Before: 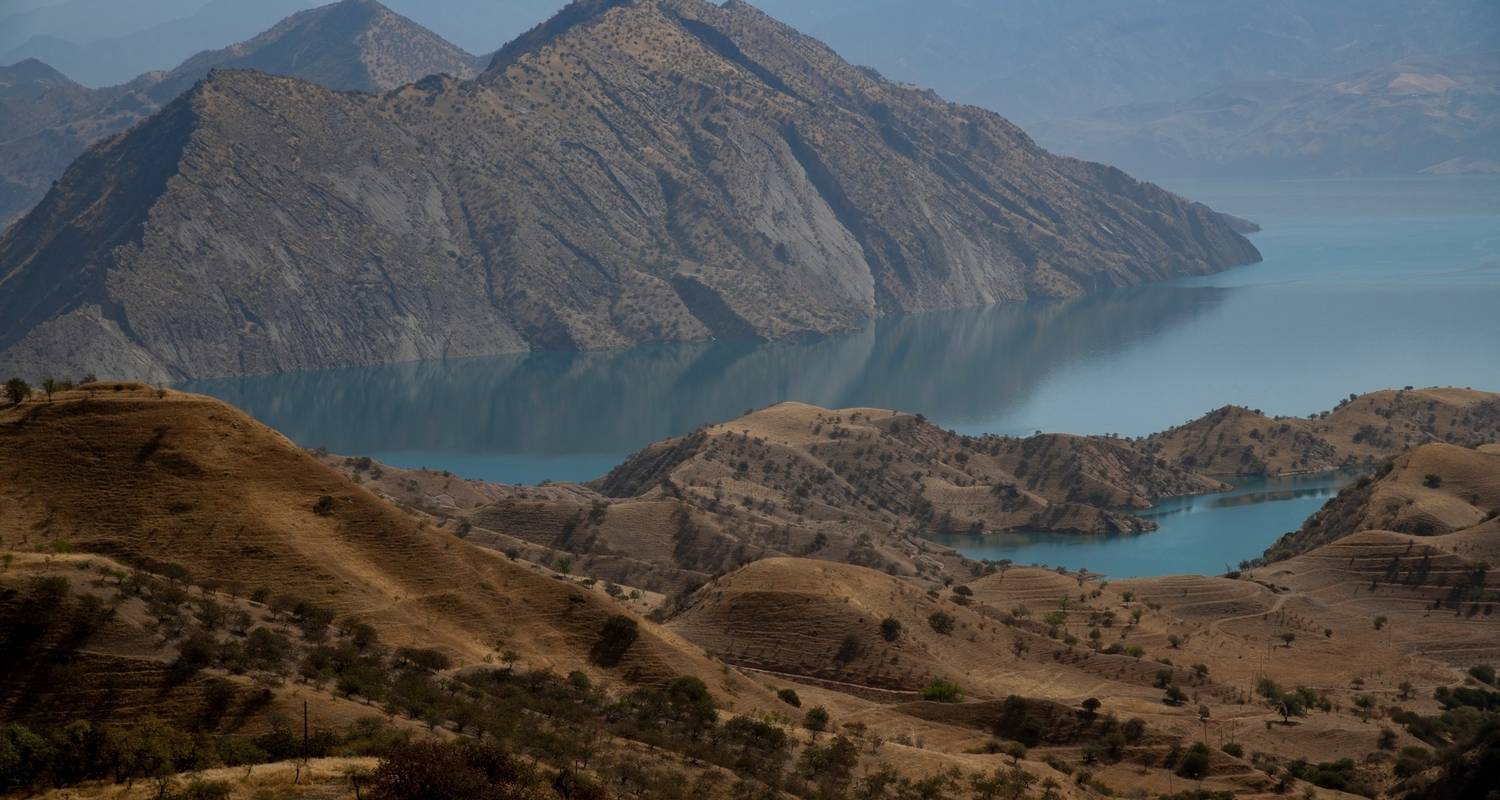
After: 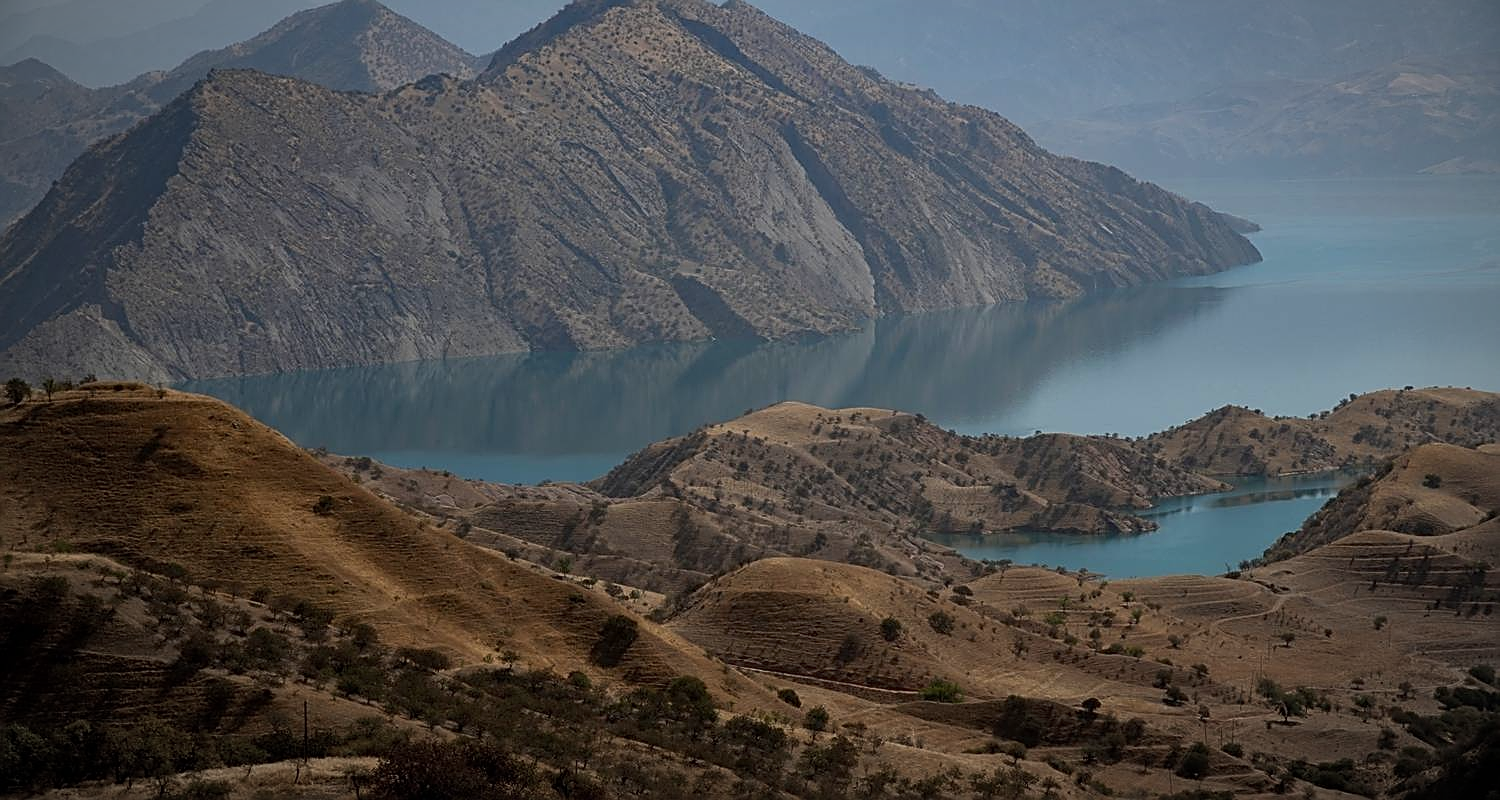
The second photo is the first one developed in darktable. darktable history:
contrast brightness saturation: saturation -0.062
vignetting: fall-off radius 70.09%, center (0.035, -0.082), automatic ratio true
sharpen: amount 0.888
